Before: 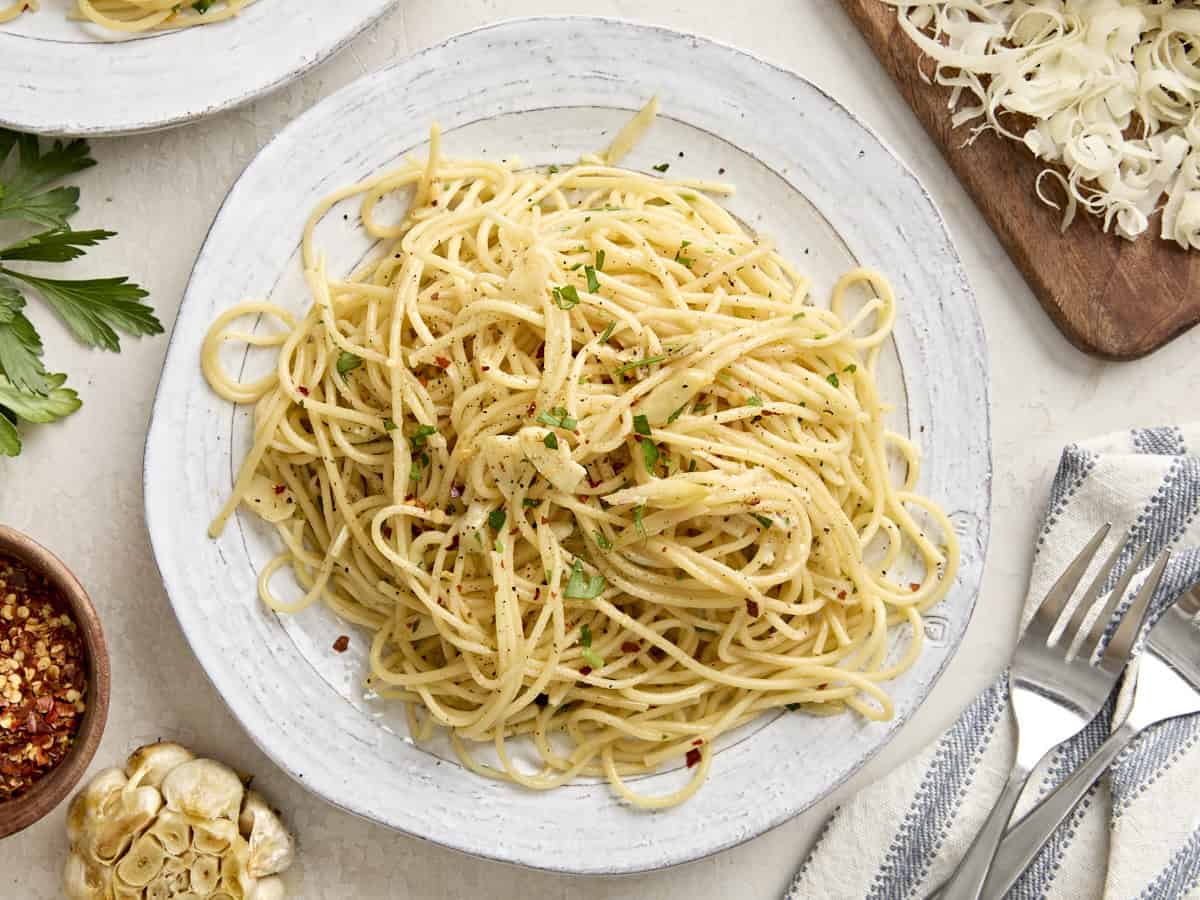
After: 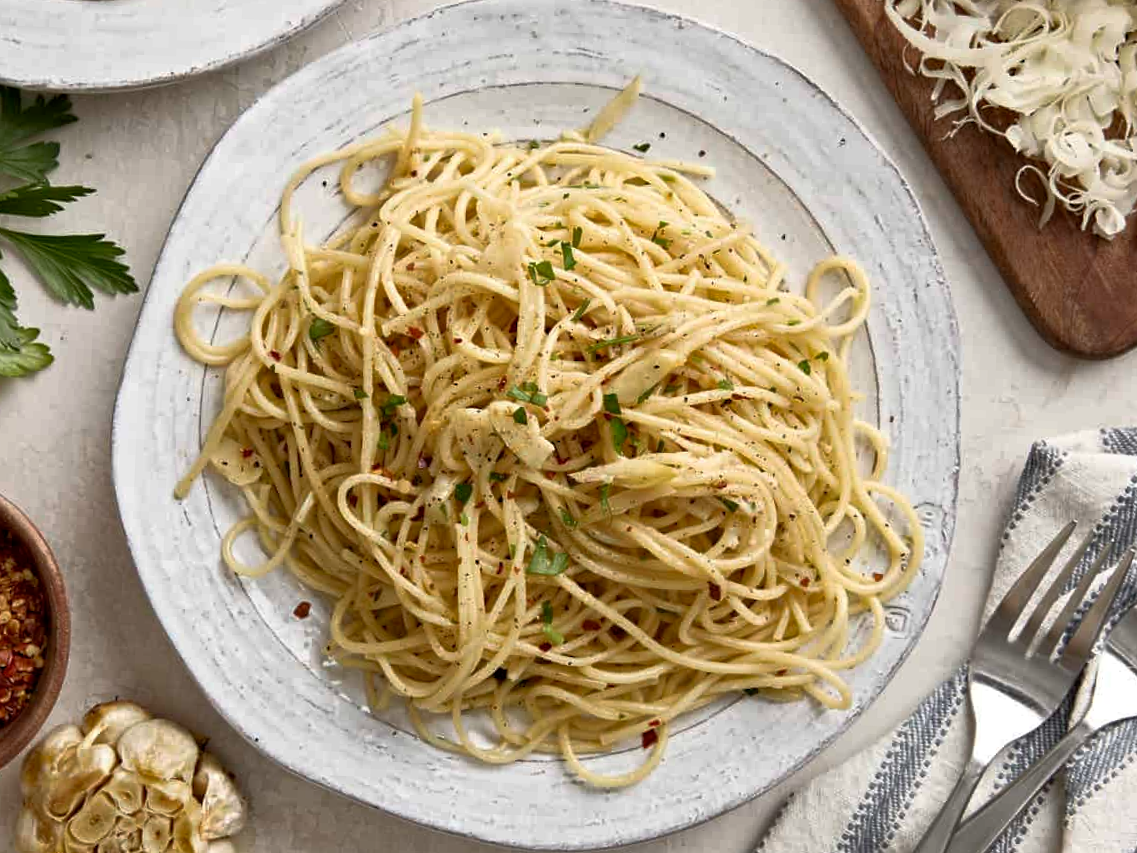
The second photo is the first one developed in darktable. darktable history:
rgb curve: curves: ch0 [(0, 0) (0.415, 0.237) (1, 1)]
crop and rotate: angle -2.38°
